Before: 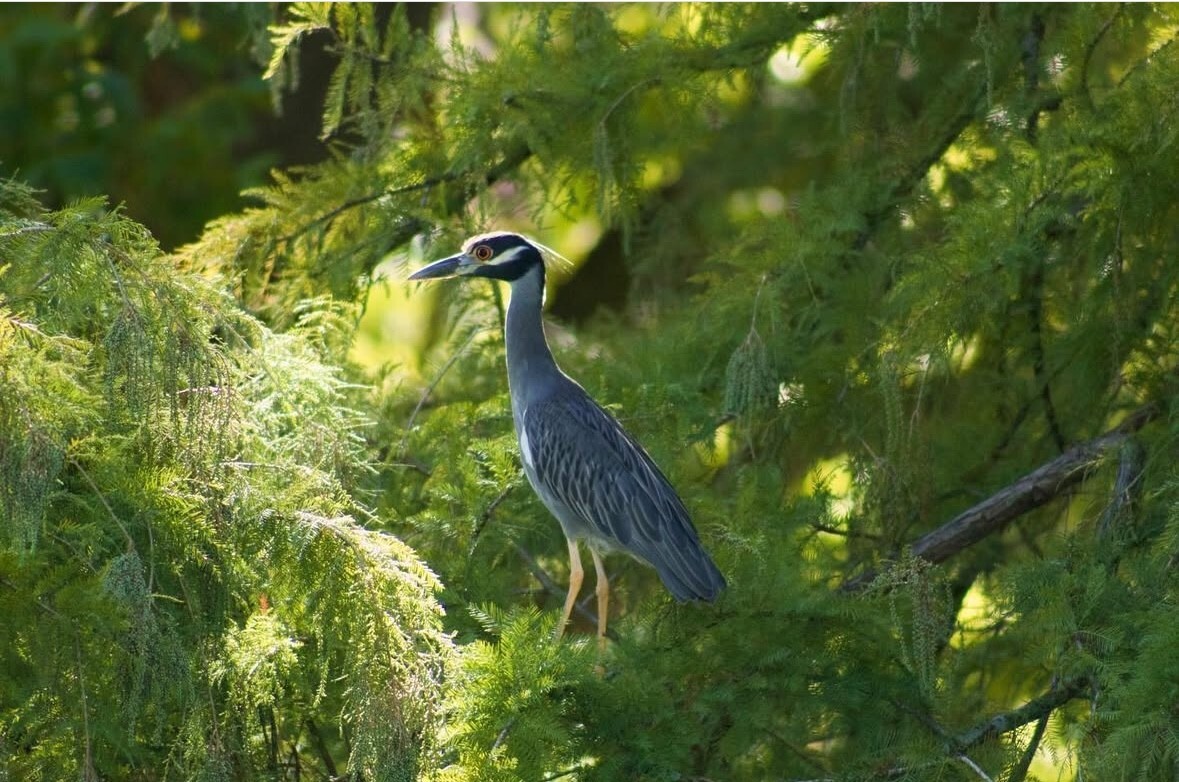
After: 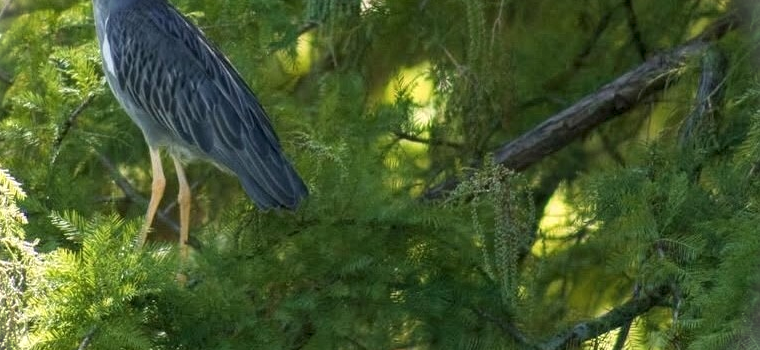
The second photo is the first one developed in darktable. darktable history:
vignetting: fall-off start 100%, brightness 0.3, saturation 0
color balance rgb: linear chroma grading › global chroma -0.67%, saturation formula JzAzBz (2021)
crop and rotate: left 35.509%, top 50.238%, bottom 4.934%
local contrast: on, module defaults
